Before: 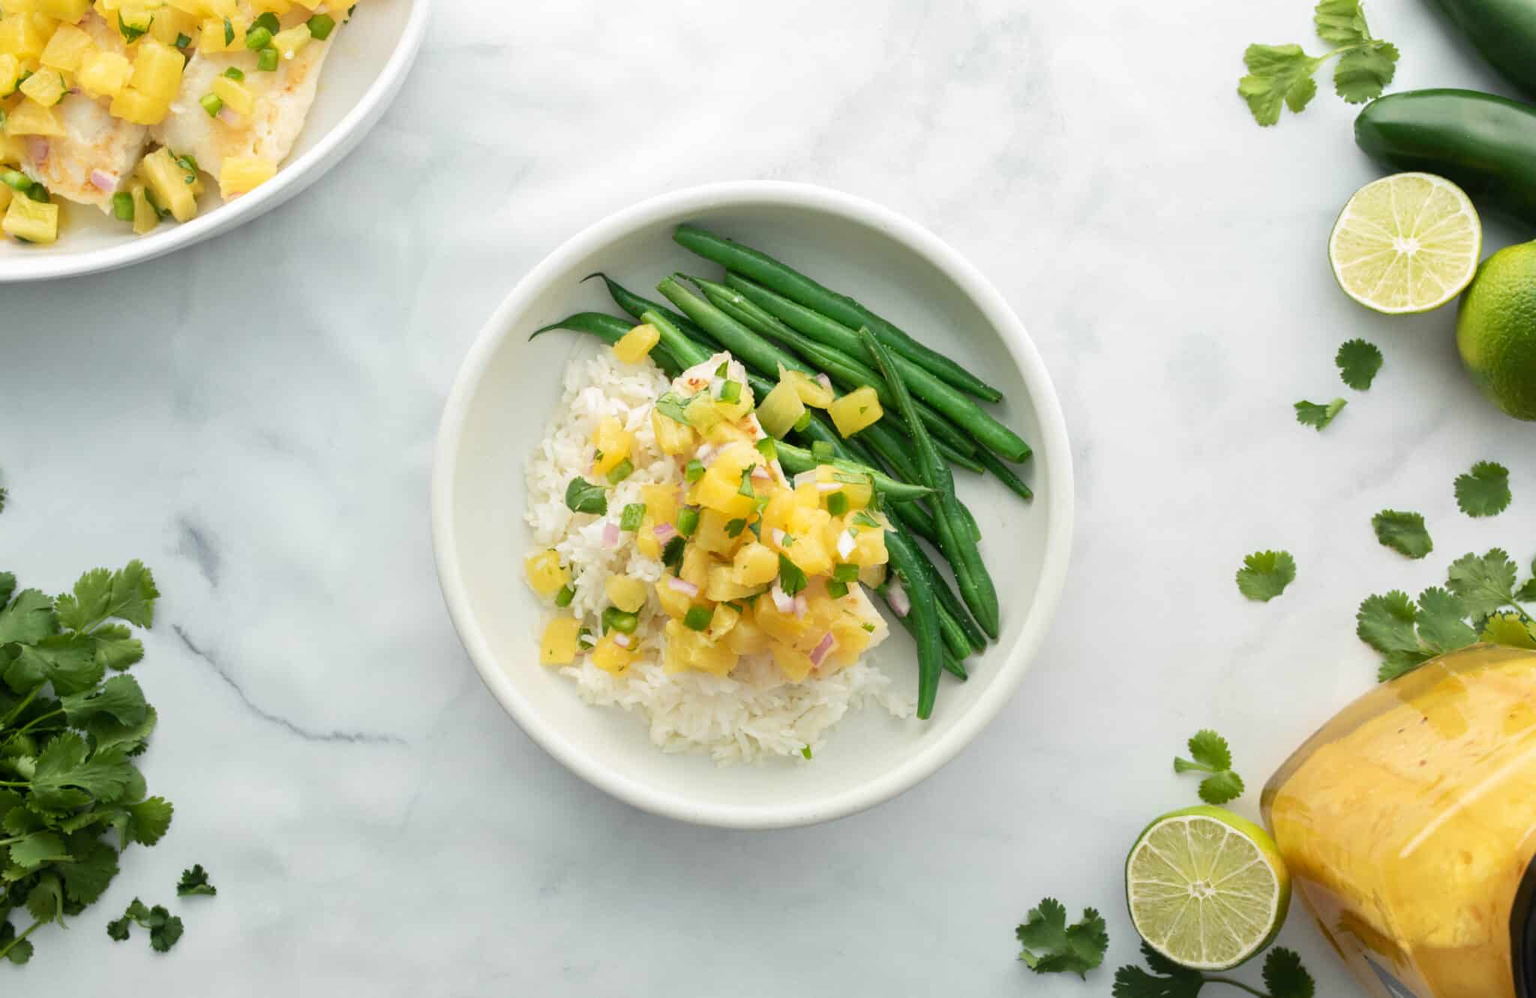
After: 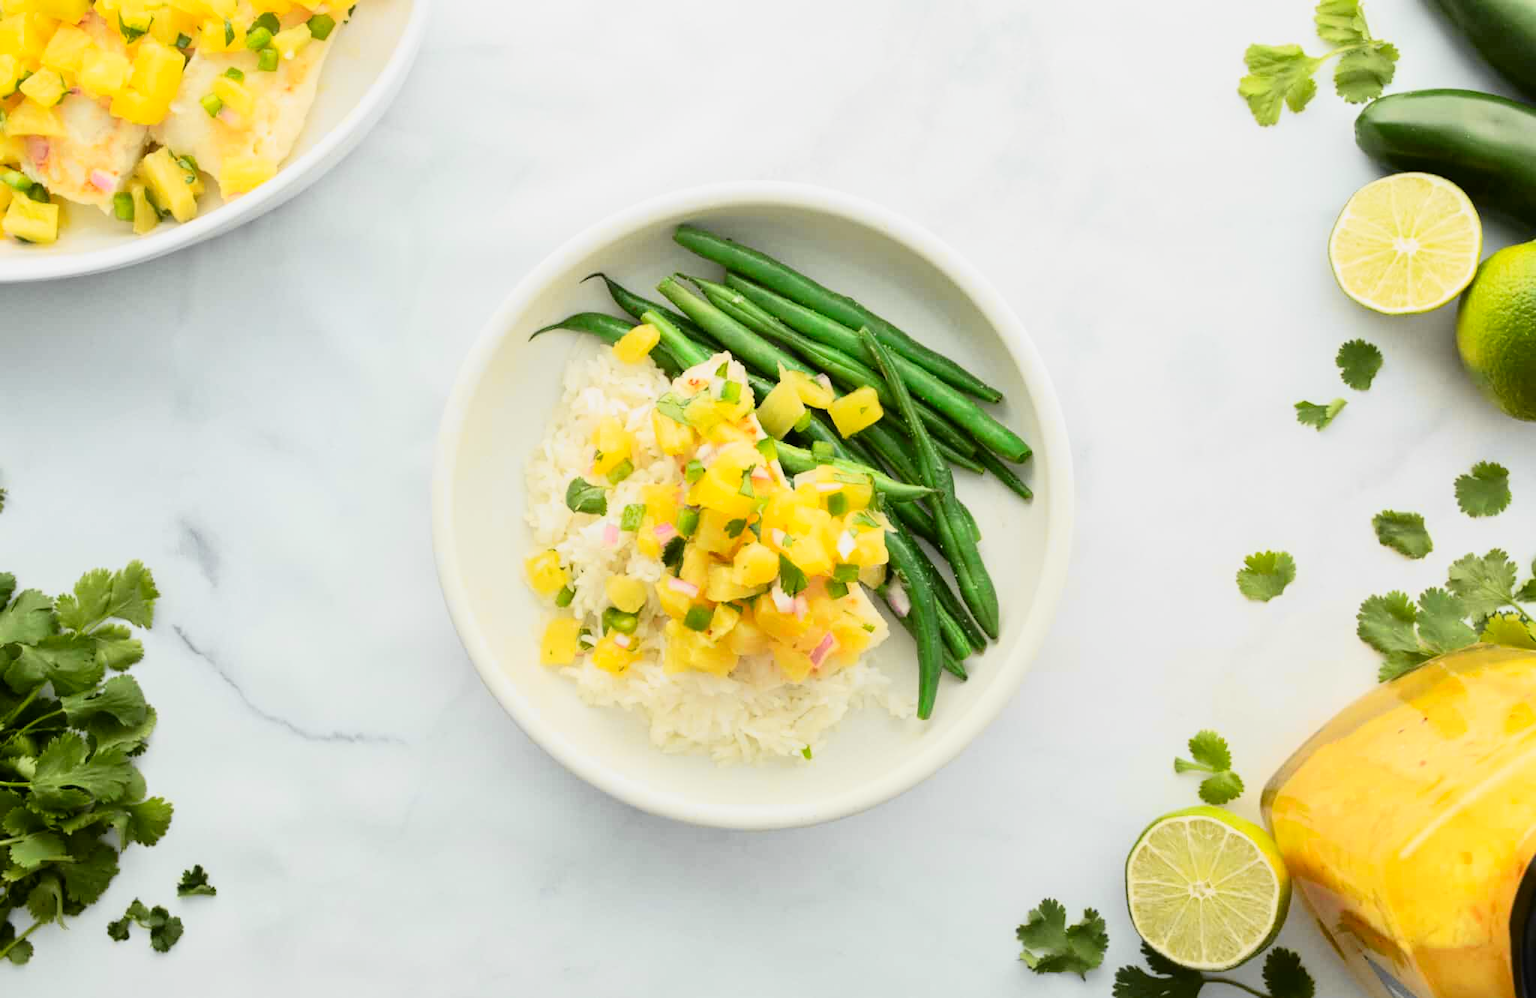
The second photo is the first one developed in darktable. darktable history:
tone curve: curves: ch0 [(0, 0.005) (0.103, 0.081) (0.196, 0.197) (0.391, 0.469) (0.491, 0.585) (0.638, 0.751) (0.822, 0.886) (0.997, 0.959)]; ch1 [(0, 0) (0.172, 0.123) (0.324, 0.253) (0.396, 0.388) (0.474, 0.479) (0.499, 0.498) (0.529, 0.528) (0.579, 0.614) (0.633, 0.677) (0.812, 0.856) (1, 1)]; ch2 [(0, 0) (0.411, 0.424) (0.459, 0.478) (0.5, 0.501) (0.517, 0.526) (0.553, 0.583) (0.609, 0.646) (0.708, 0.768) (0.839, 0.916) (1, 1)], color space Lab, independent channels, preserve colors none
